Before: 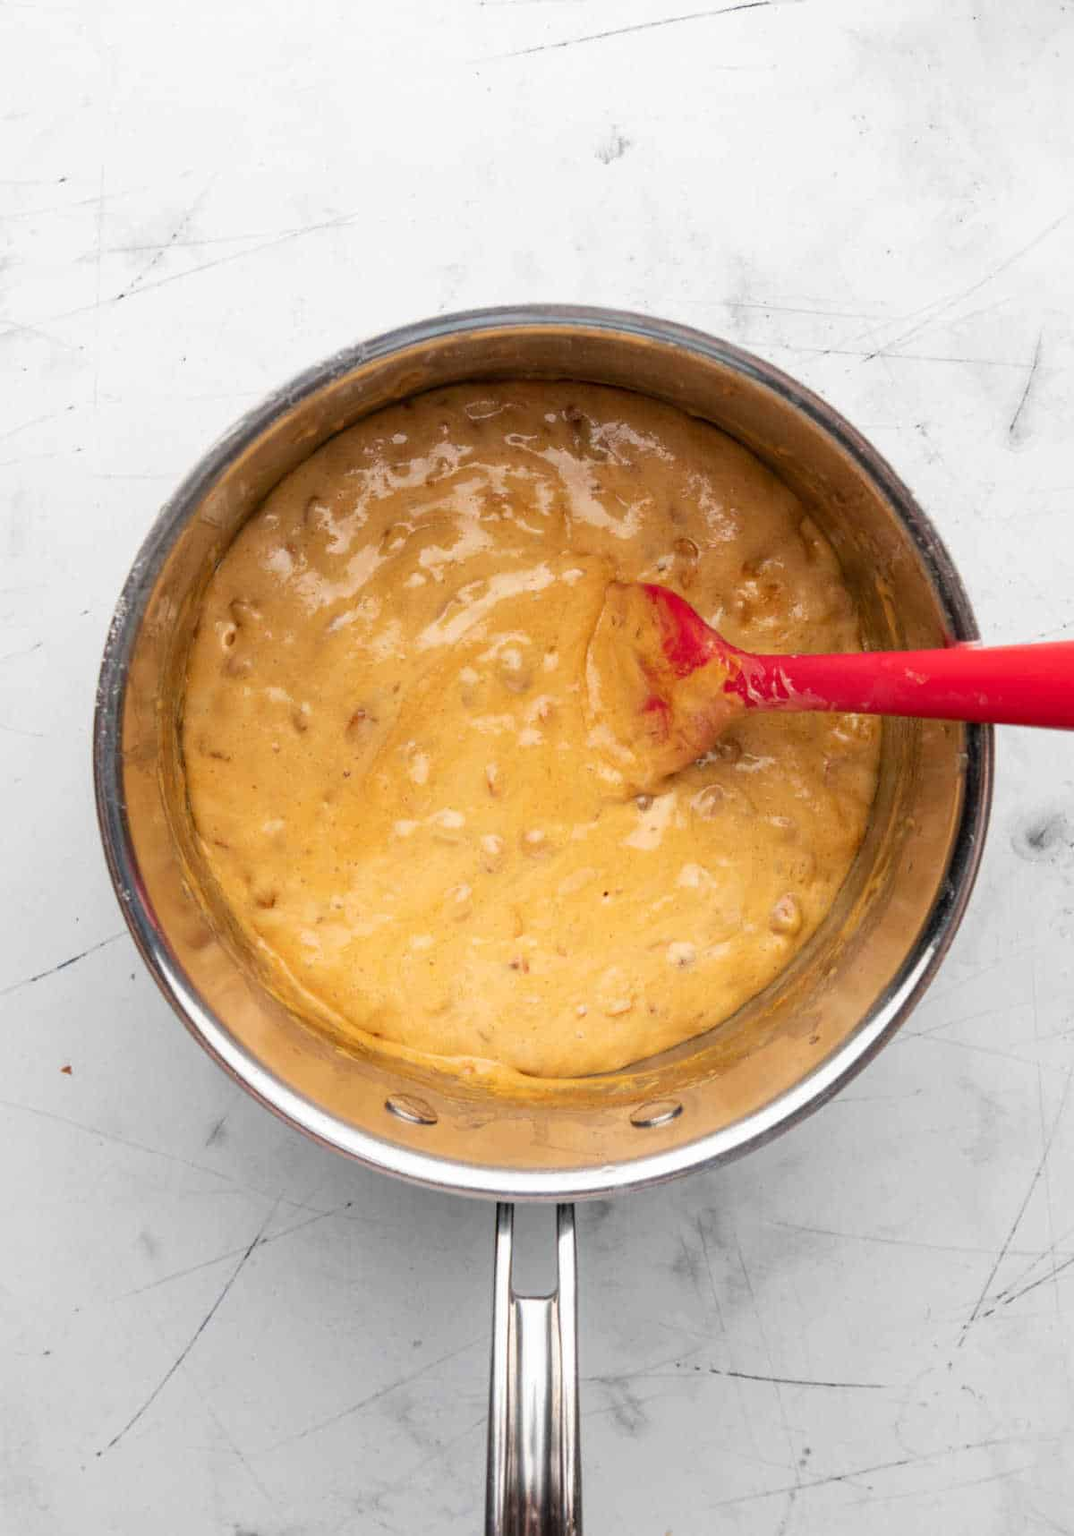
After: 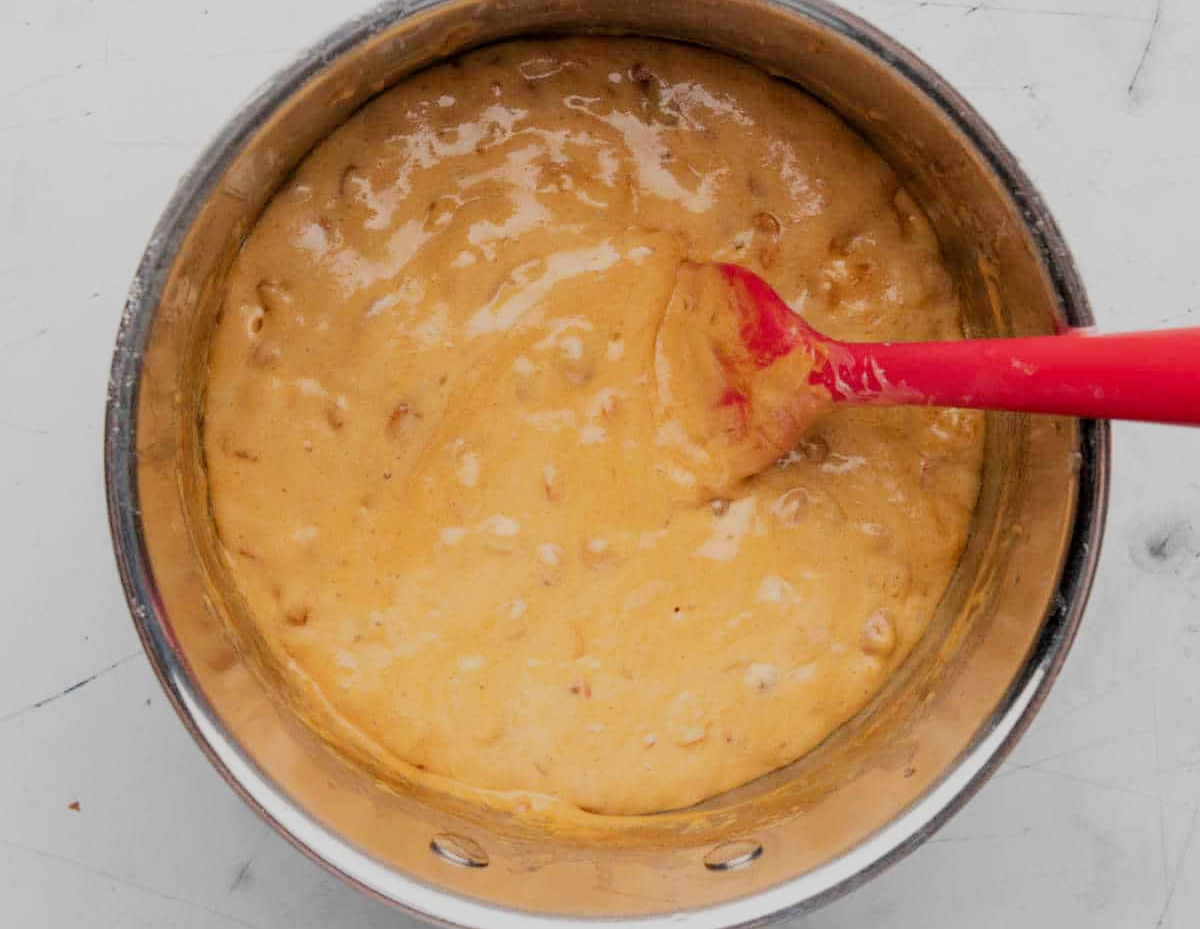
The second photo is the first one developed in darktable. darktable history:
crop and rotate: top 22.68%, bottom 23.14%
filmic rgb: black relative exposure -7.65 EV, white relative exposure 4.56 EV, hardness 3.61
